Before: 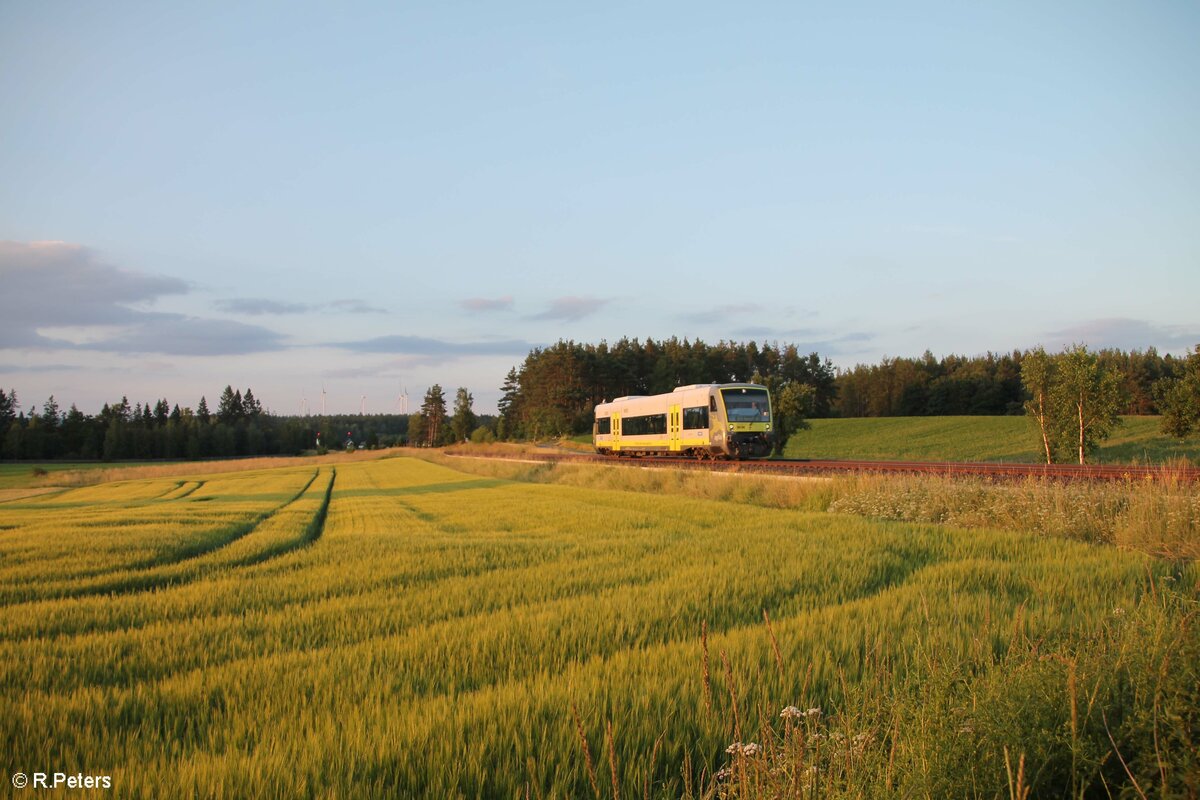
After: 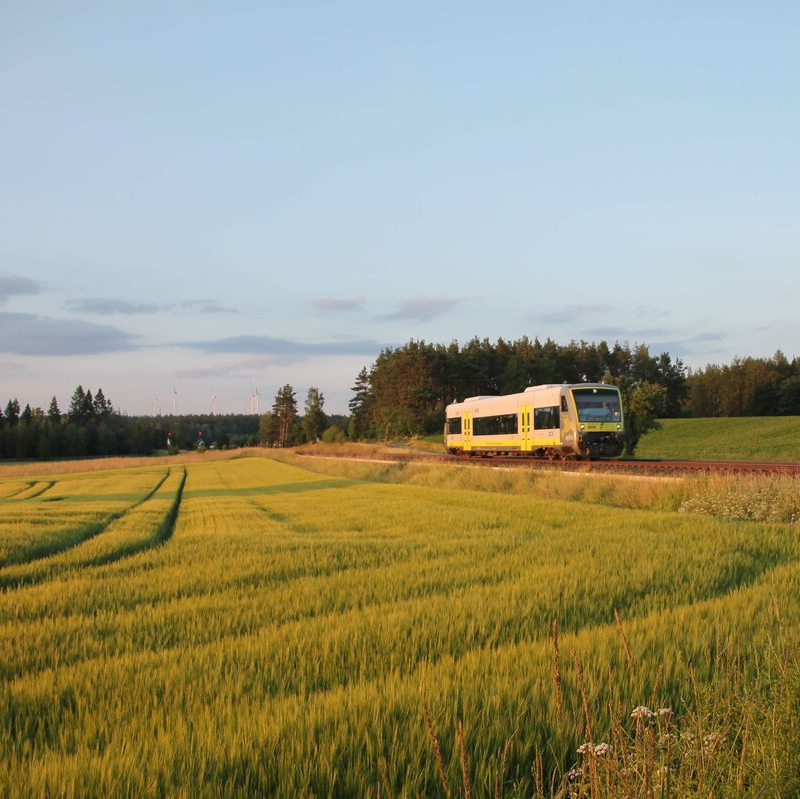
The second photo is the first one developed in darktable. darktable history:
crop and rotate: left 12.449%, right 20.823%
